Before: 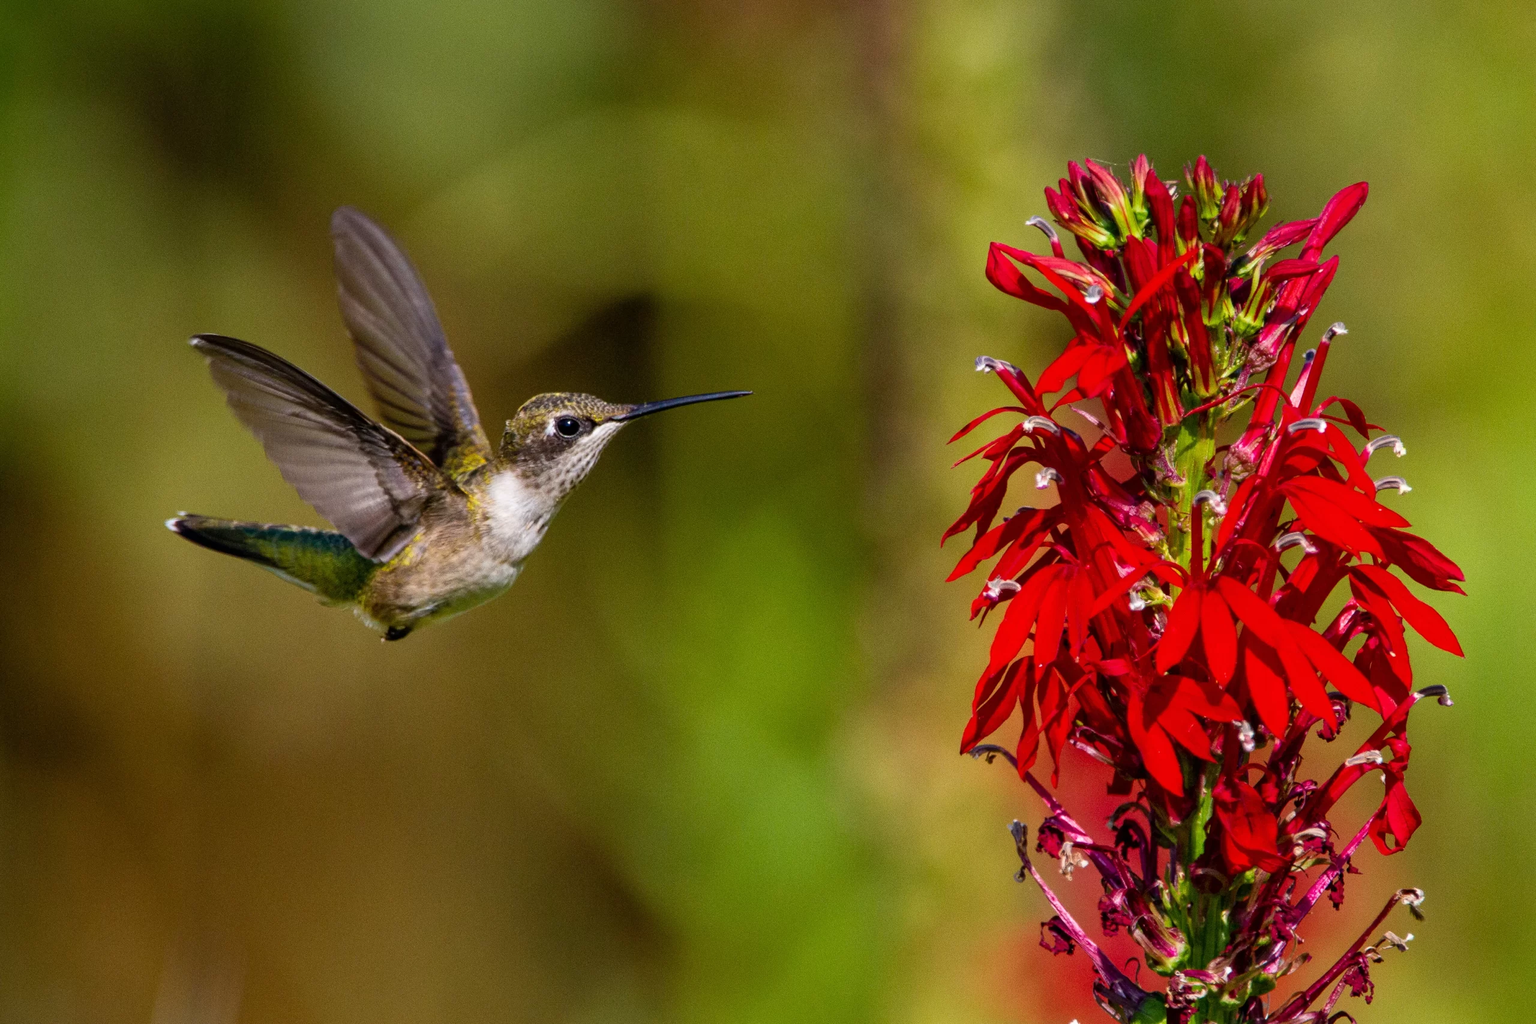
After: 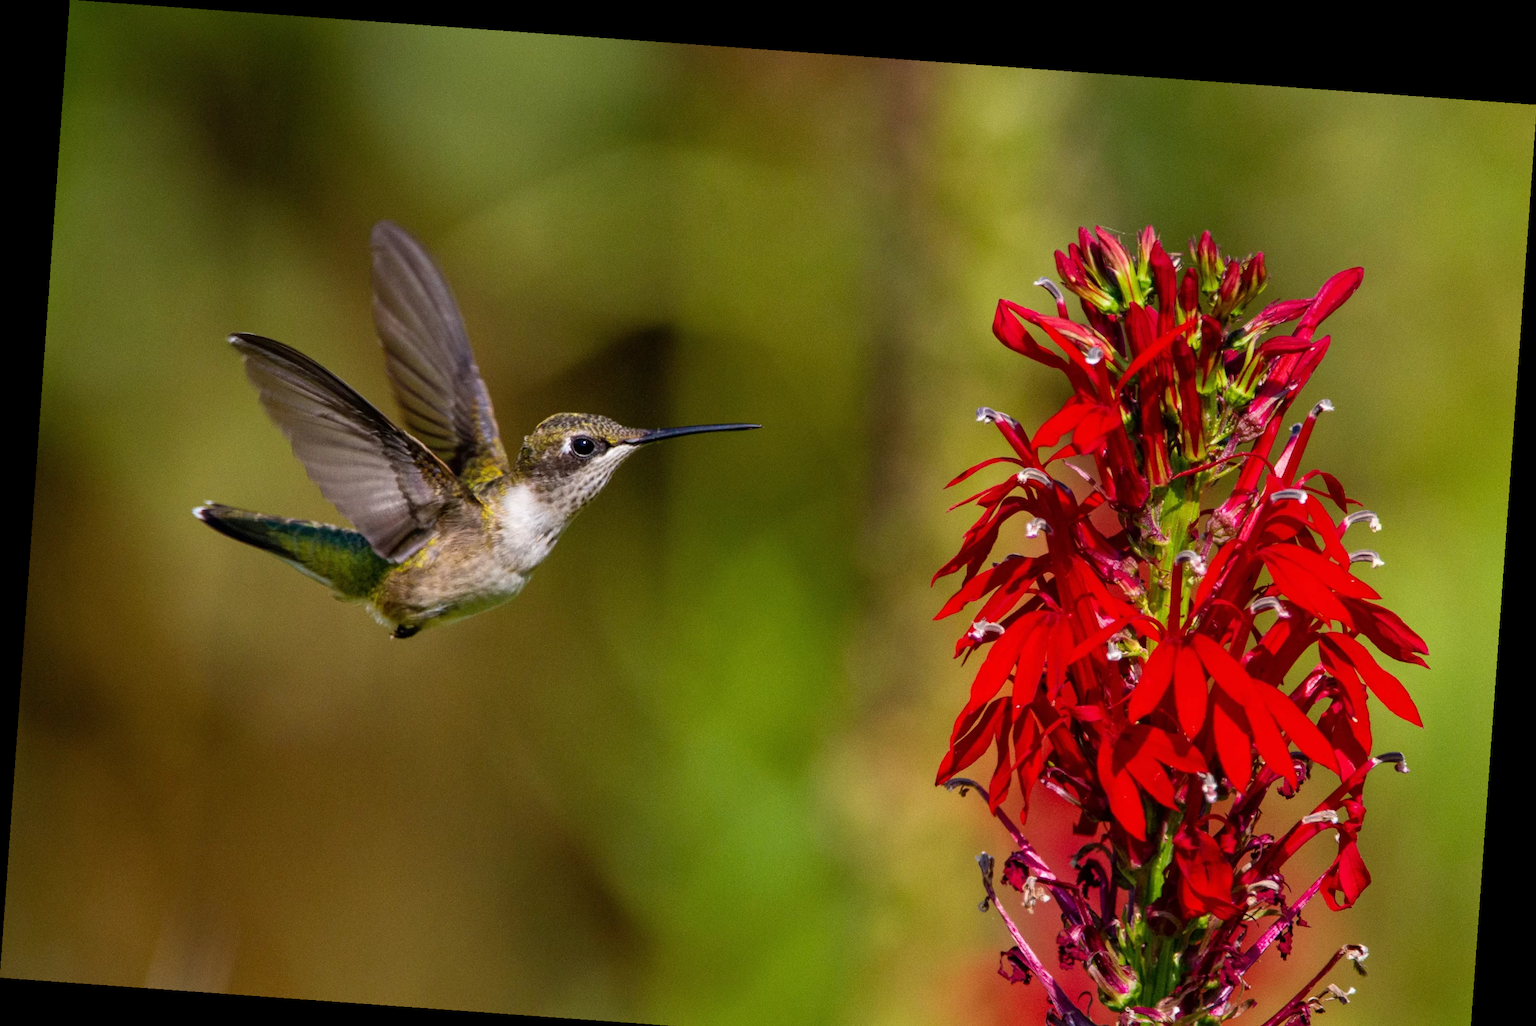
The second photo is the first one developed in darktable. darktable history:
rotate and perspective: rotation 4.1°, automatic cropping off
crop and rotate: top 0%, bottom 5.097%
